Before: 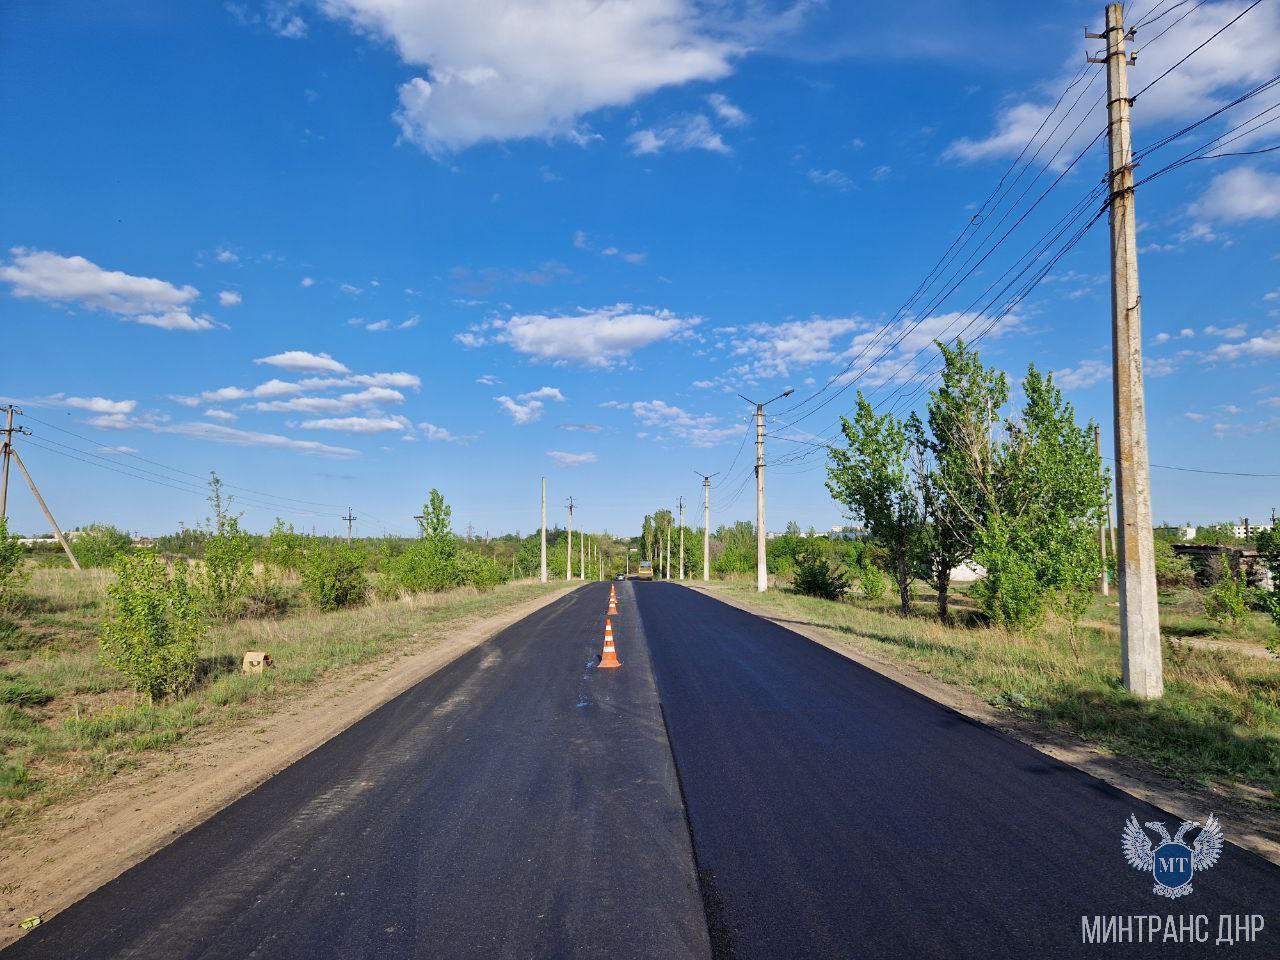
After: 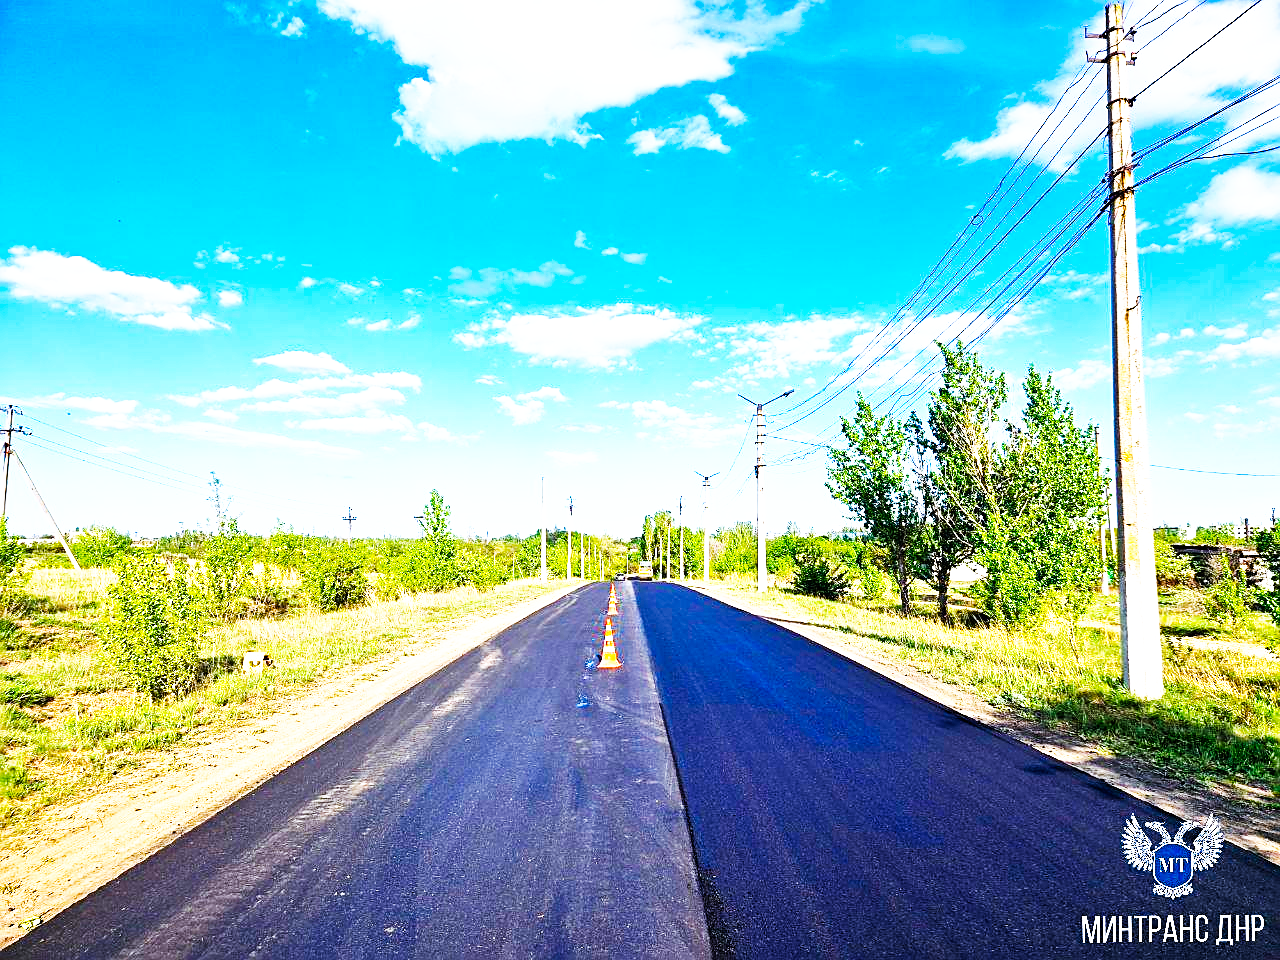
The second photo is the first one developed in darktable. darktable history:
color balance rgb: shadows lift › luminance 0.824%, shadows lift › chroma 0.179%, shadows lift › hue 21.13°, highlights gain › luminance 16.472%, highlights gain › chroma 2.881%, highlights gain › hue 261.21°, perceptual saturation grading › global saturation 37.132%, perceptual saturation grading › shadows 36.183%, perceptual brilliance grading › global brilliance 12.161%, perceptual brilliance grading › highlights 15.219%, global vibrance 9.772%
sharpen: on, module defaults
base curve: curves: ch0 [(0, 0) (0.007, 0.004) (0.027, 0.03) (0.046, 0.07) (0.207, 0.54) (0.442, 0.872) (0.673, 0.972) (1, 1)], preserve colors none
